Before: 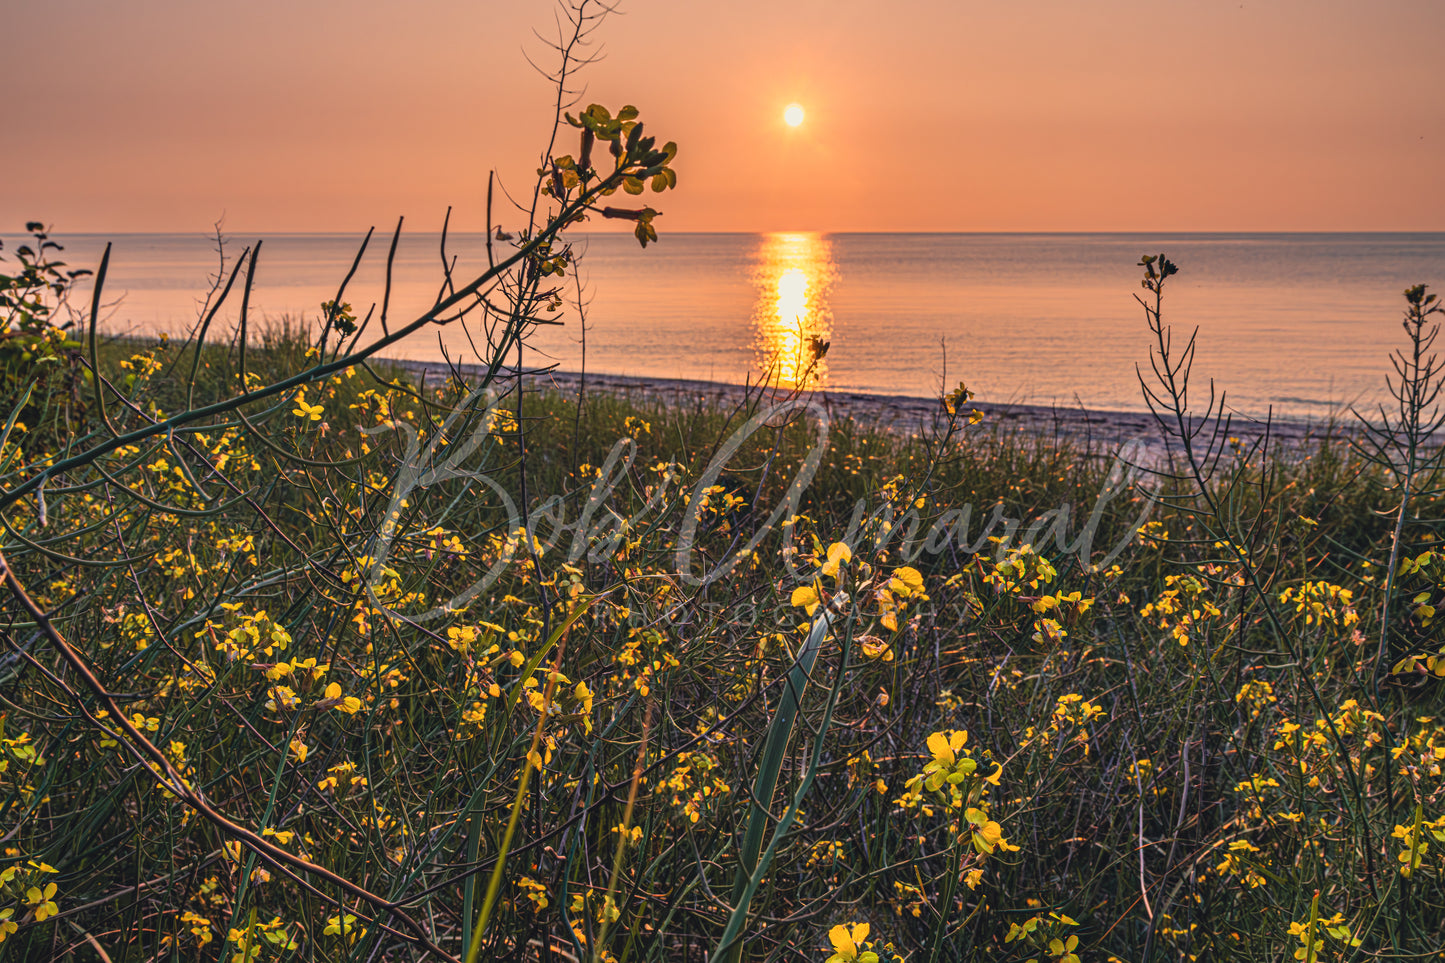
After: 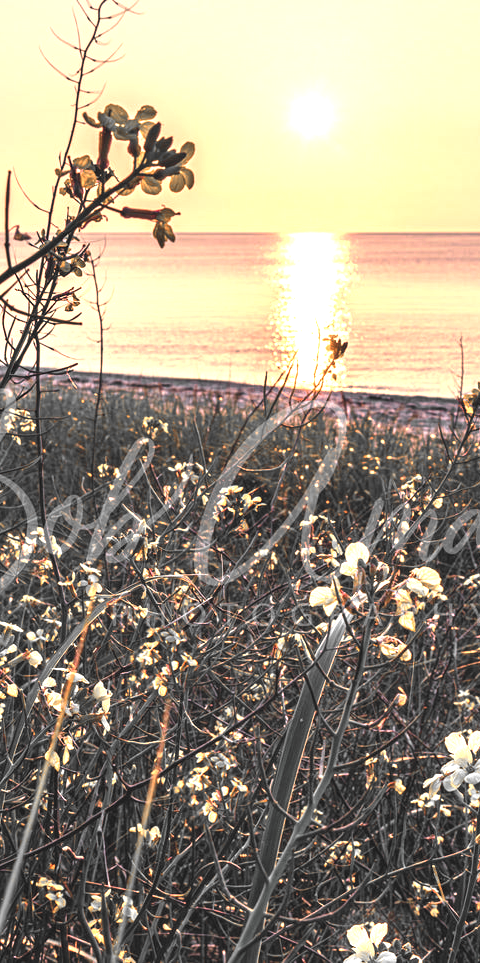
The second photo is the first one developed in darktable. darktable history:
crop: left 33.36%, right 33.36%
exposure: black level correction 0, exposure 0.9 EV, compensate highlight preservation false
color zones: curves: ch0 [(0, 0.65) (0.096, 0.644) (0.221, 0.539) (0.429, 0.5) (0.571, 0.5) (0.714, 0.5) (0.857, 0.5) (1, 0.65)]; ch1 [(0, 0.5) (0.143, 0.5) (0.257, -0.002) (0.429, 0.04) (0.571, -0.001) (0.714, -0.015) (0.857, 0.024) (1, 0.5)]
